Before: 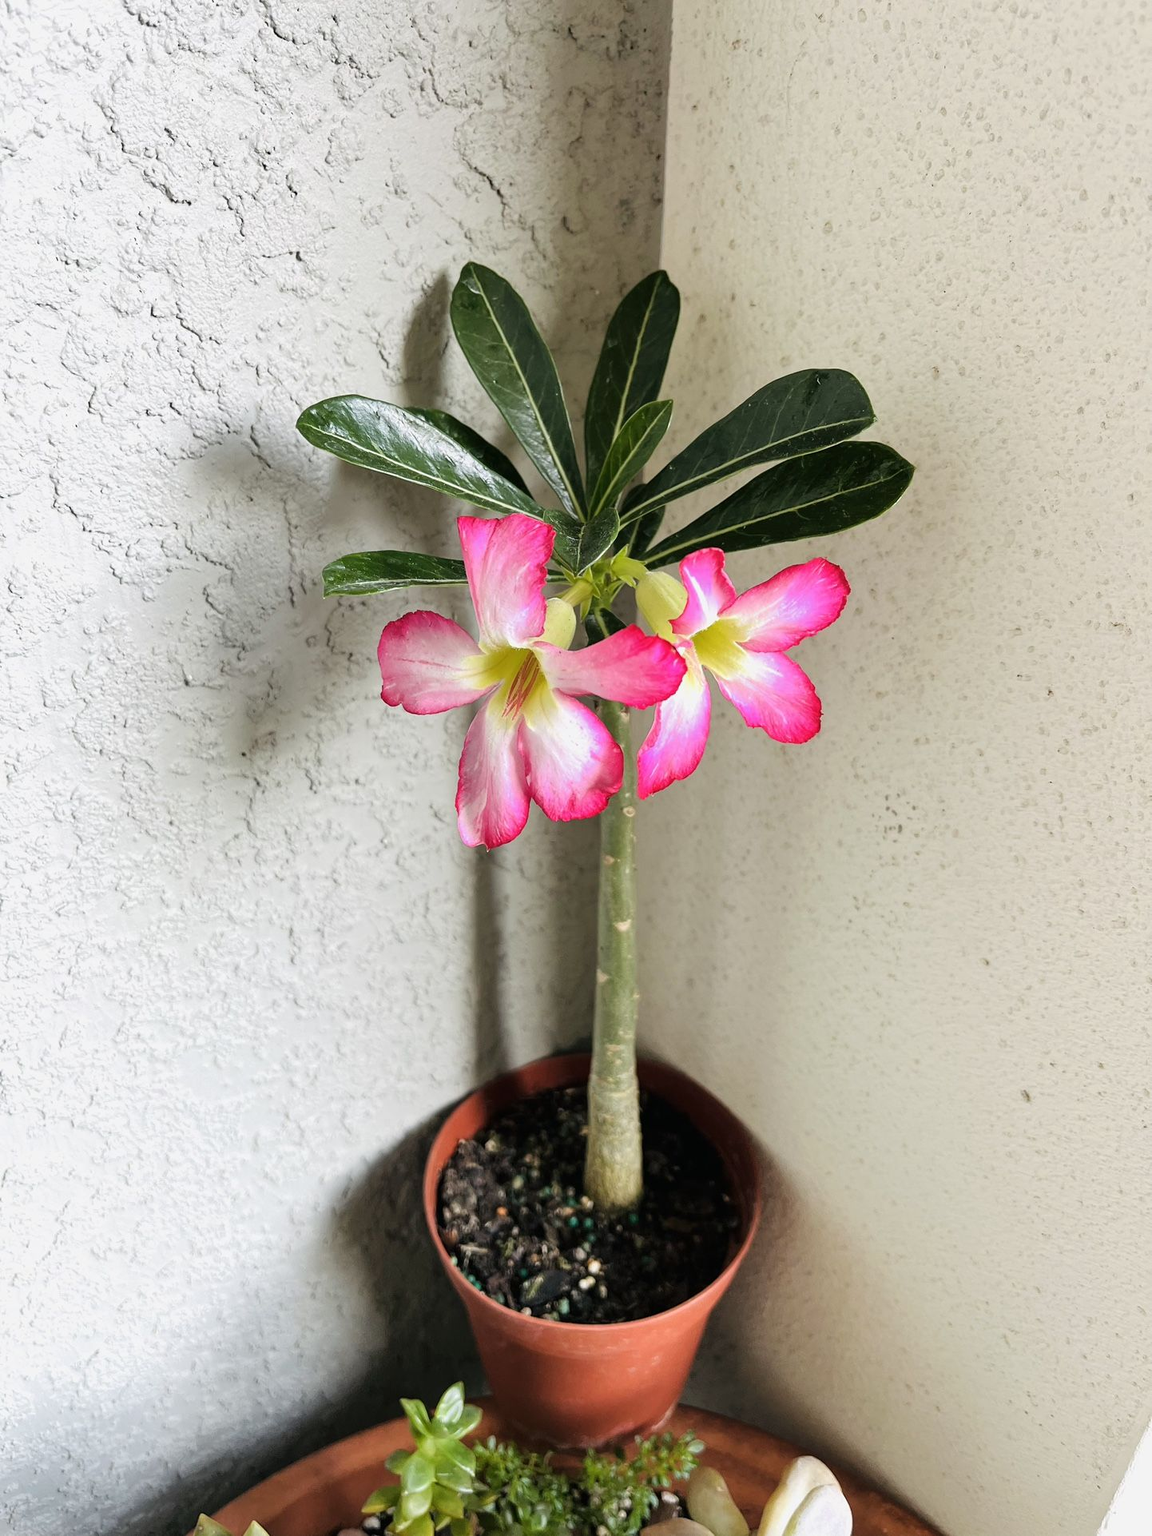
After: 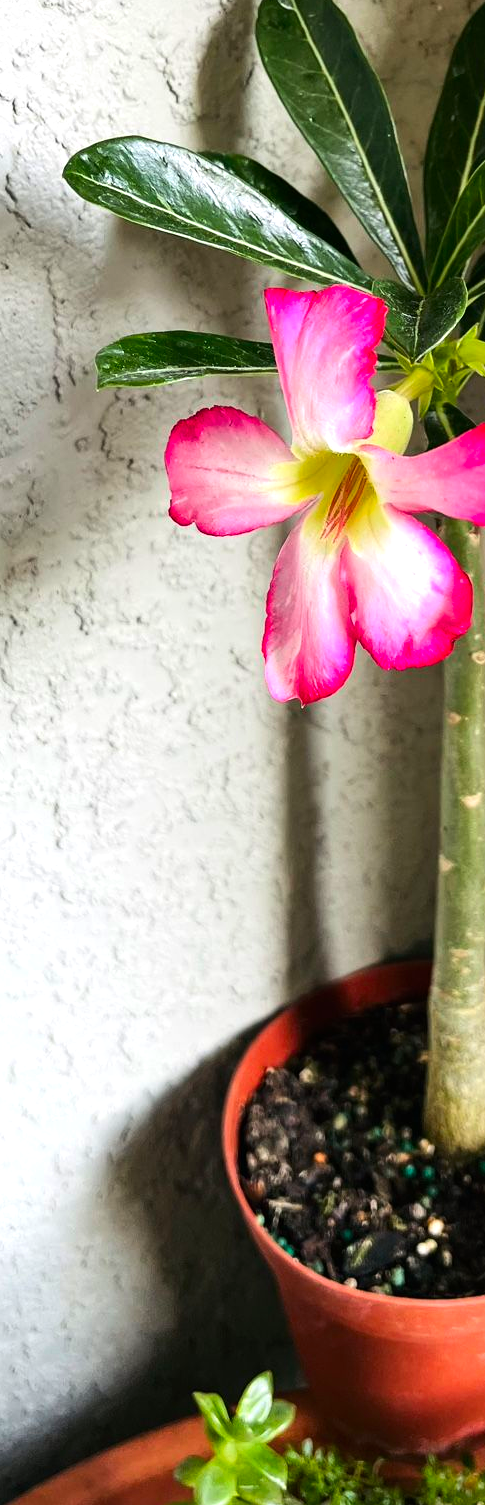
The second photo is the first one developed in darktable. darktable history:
contrast brightness saturation: contrast 0.082, saturation 0.202
crop and rotate: left 21.399%, top 18.657%, right 44.96%, bottom 3.004%
tone equalizer: -8 EV -0.426 EV, -7 EV -0.357 EV, -6 EV -0.349 EV, -5 EV -0.24 EV, -3 EV 0.205 EV, -2 EV 0.358 EV, -1 EV 0.377 EV, +0 EV 0.431 EV, edges refinement/feathering 500, mask exposure compensation -1.57 EV, preserve details no
